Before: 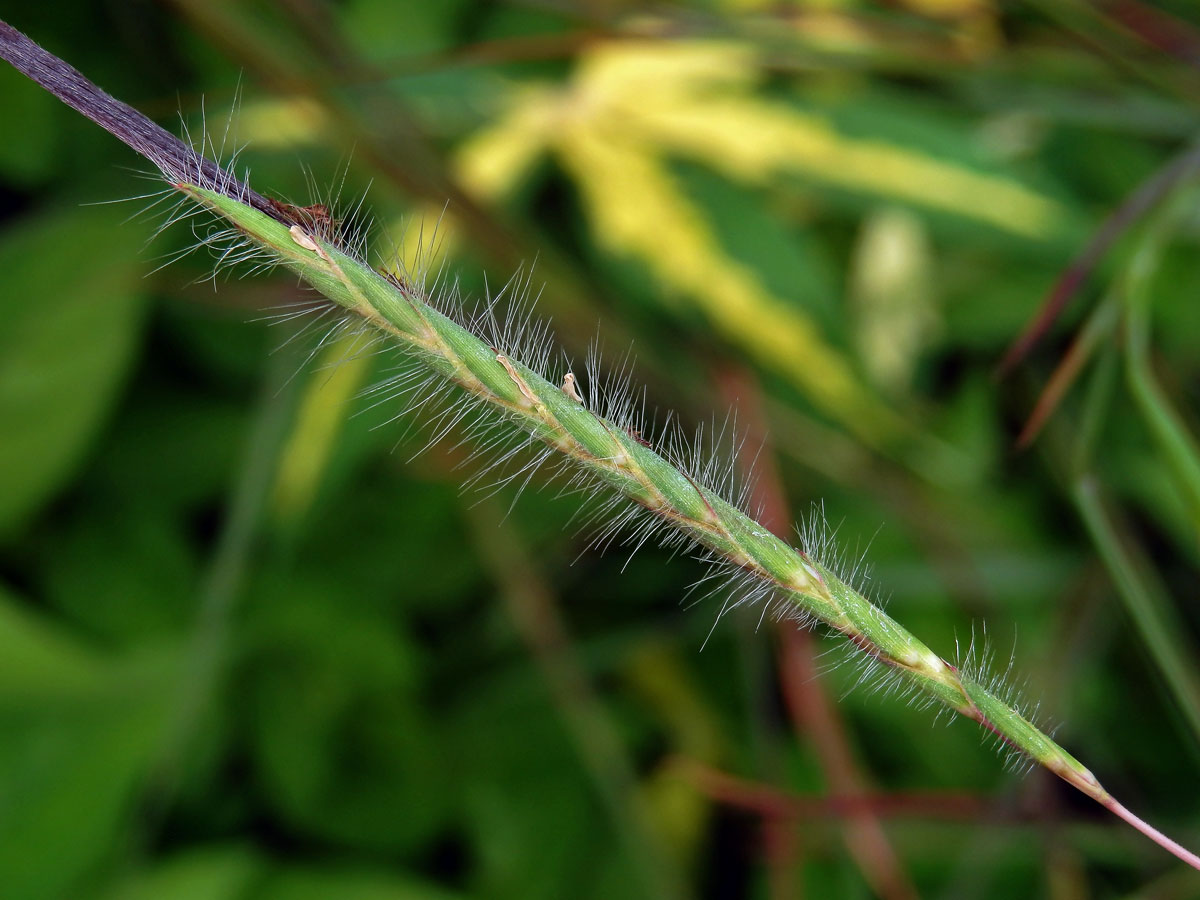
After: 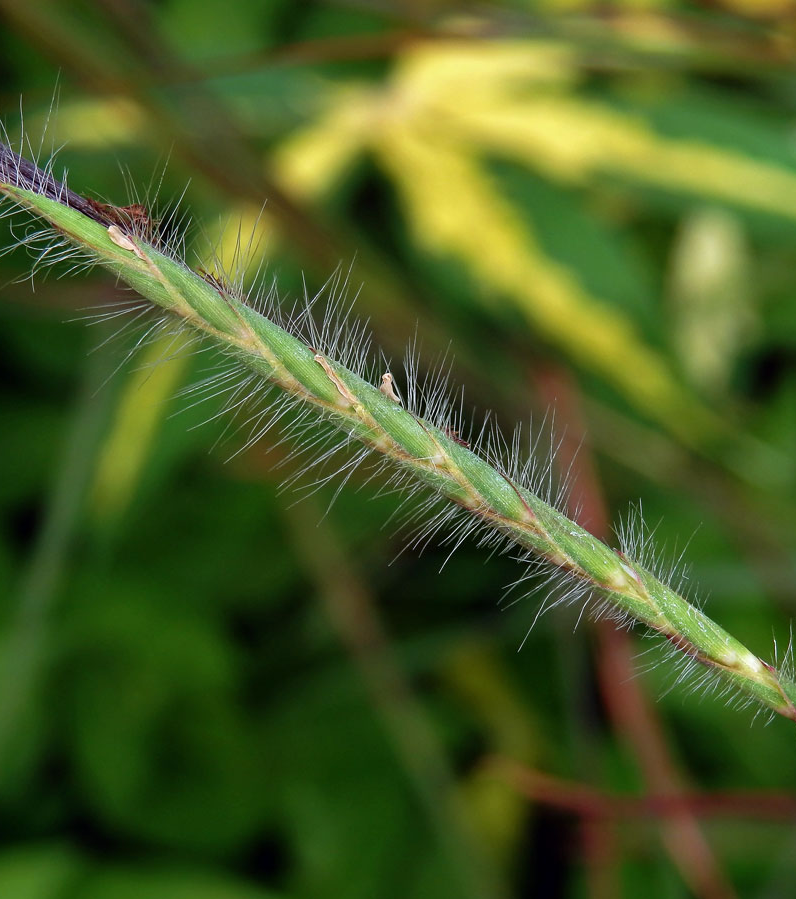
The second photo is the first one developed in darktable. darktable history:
crop and rotate: left 15.184%, right 18.475%
